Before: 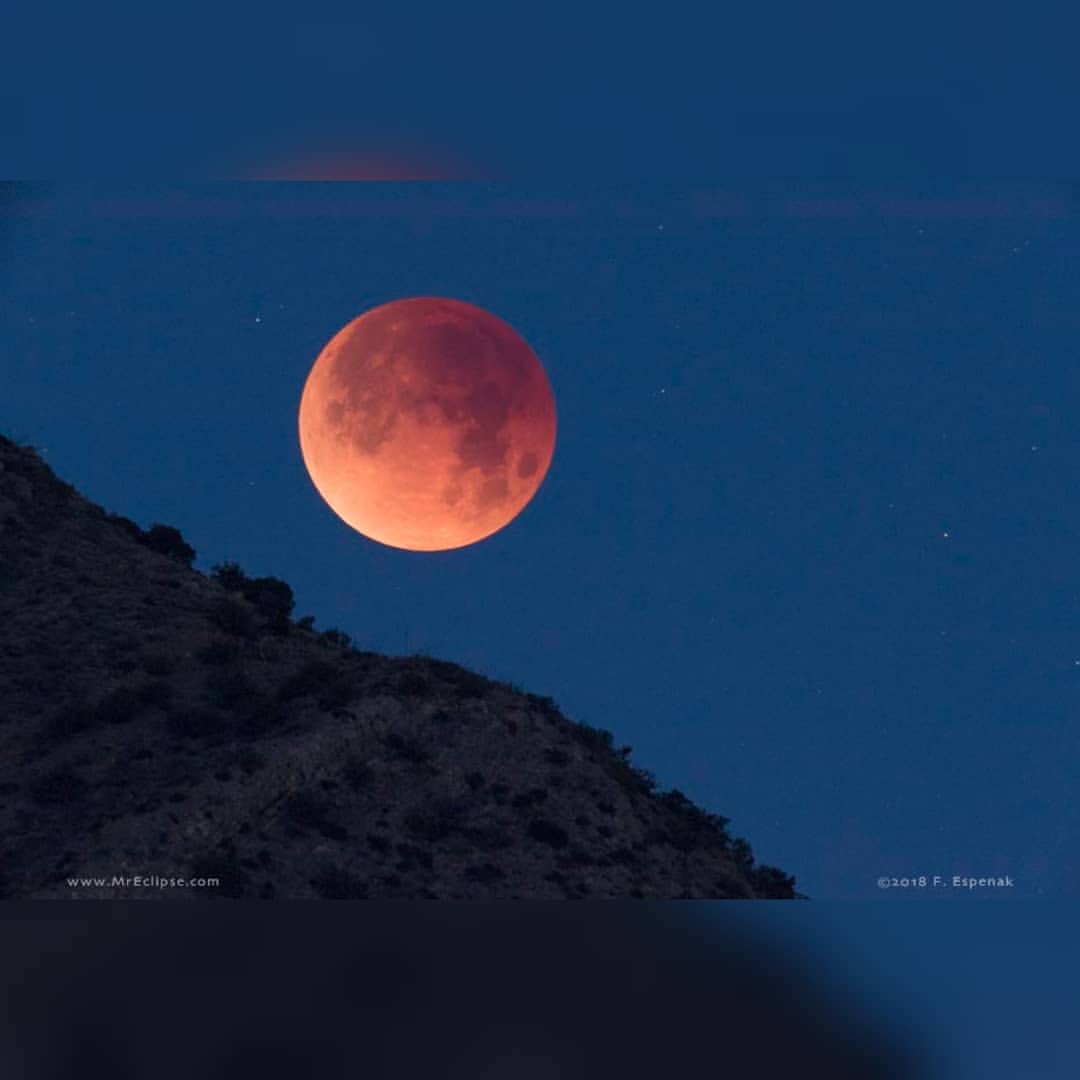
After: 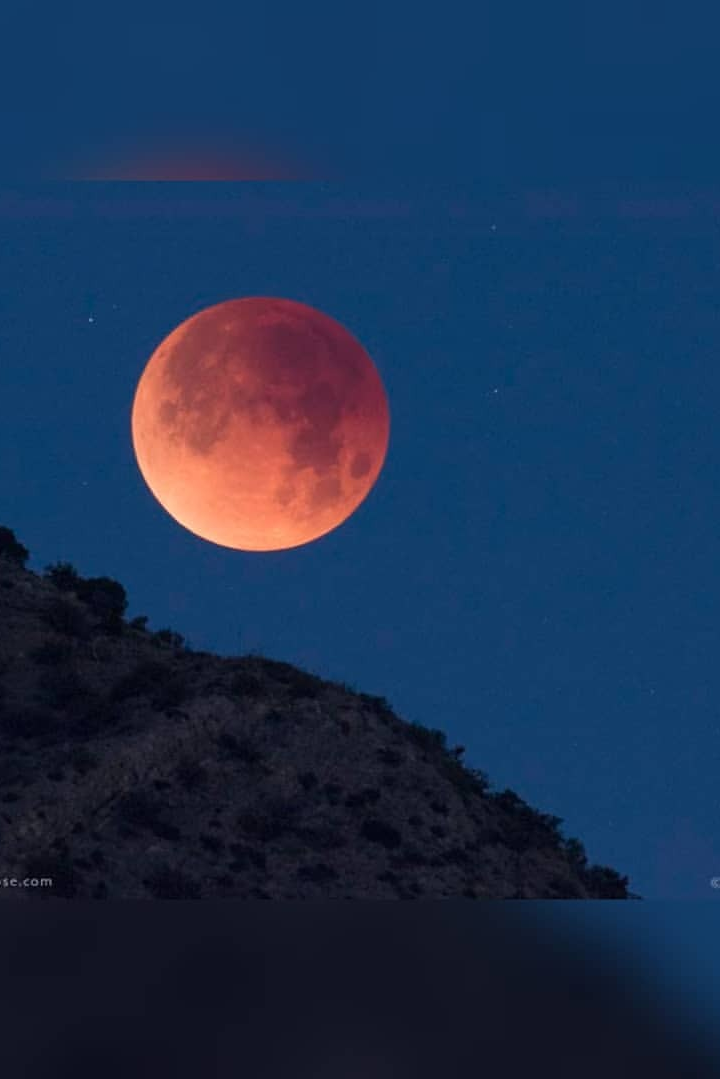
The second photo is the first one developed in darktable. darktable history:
crop and rotate: left 15.503%, right 17.795%
